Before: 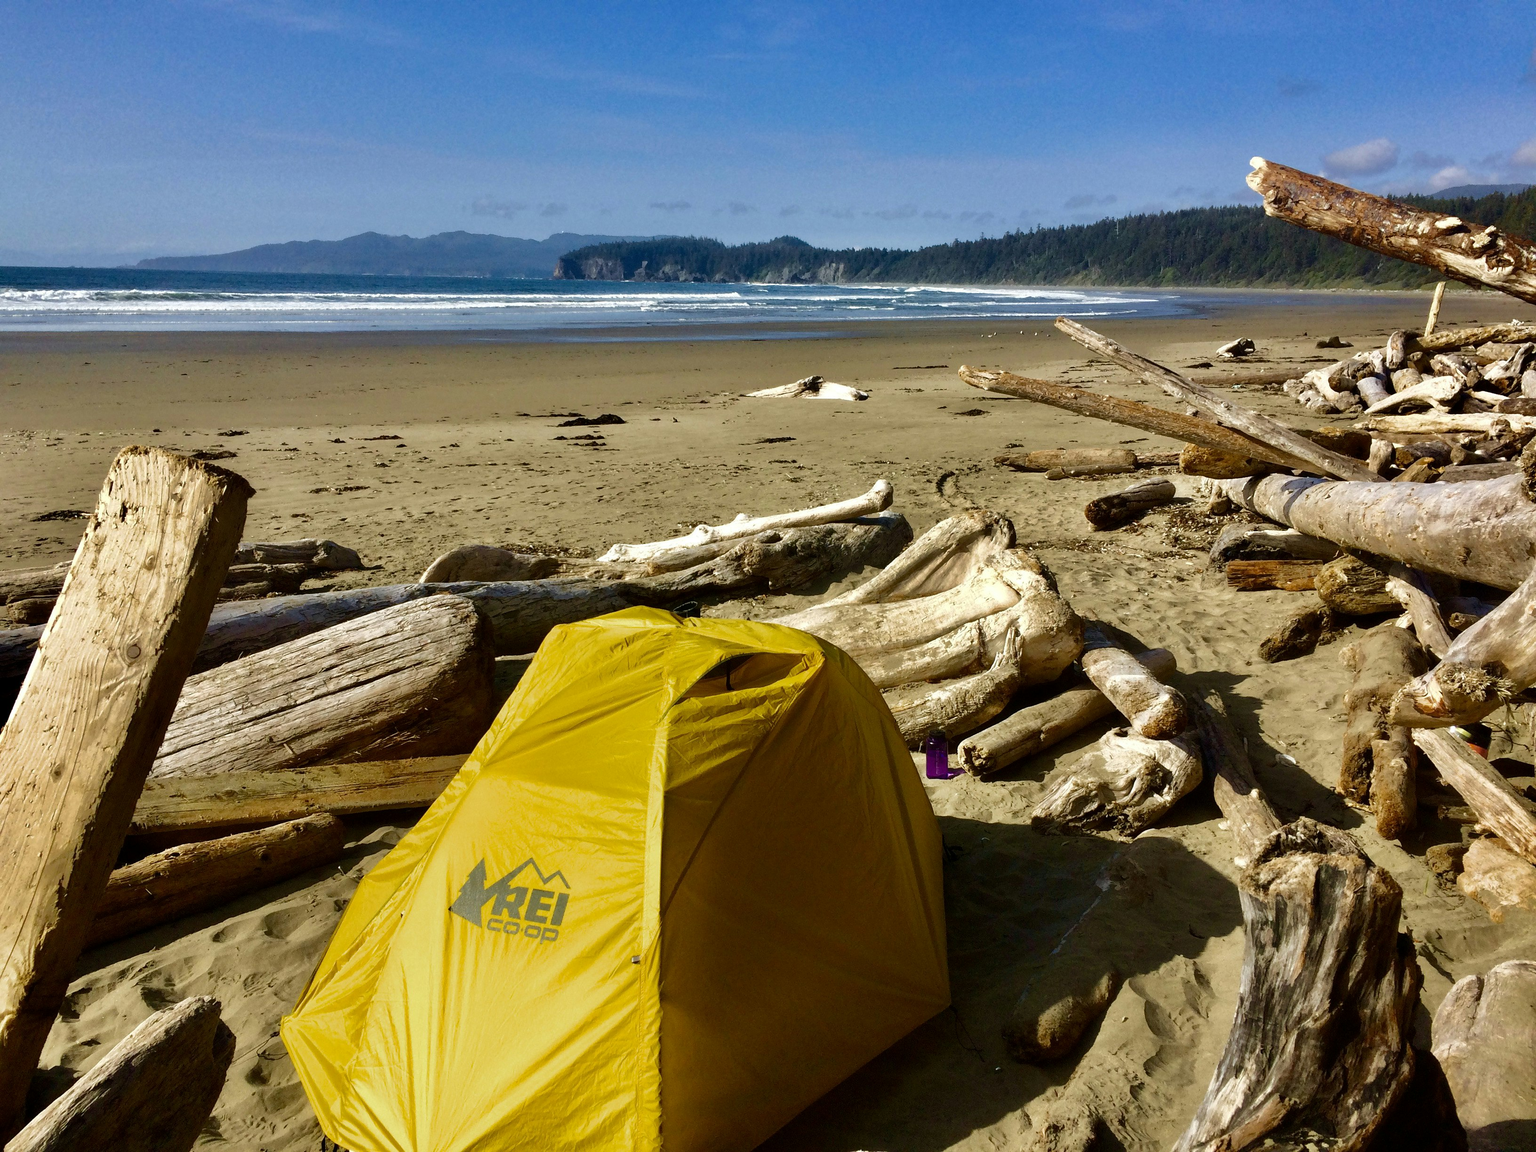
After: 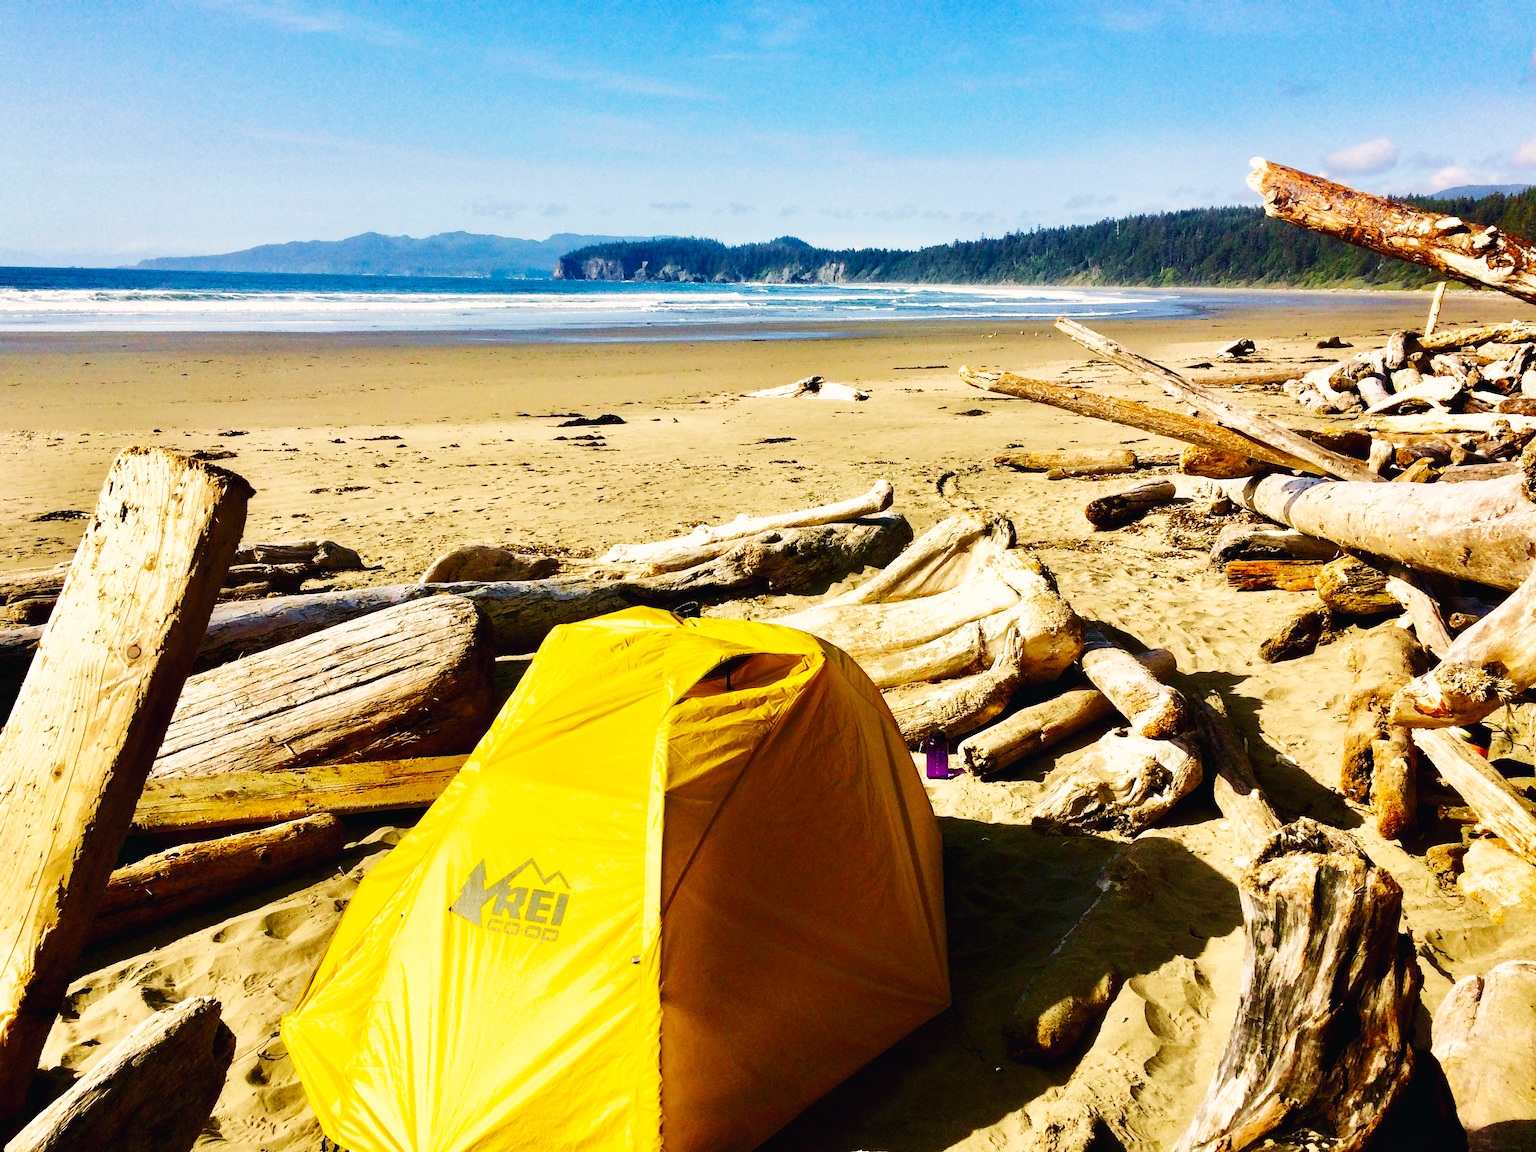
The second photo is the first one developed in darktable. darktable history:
color correction: highlights a* 3.84, highlights b* 5.07
base curve: curves: ch0 [(0, 0.003) (0.001, 0.002) (0.006, 0.004) (0.02, 0.022) (0.048, 0.086) (0.094, 0.234) (0.162, 0.431) (0.258, 0.629) (0.385, 0.8) (0.548, 0.918) (0.751, 0.988) (1, 1)], preserve colors none
